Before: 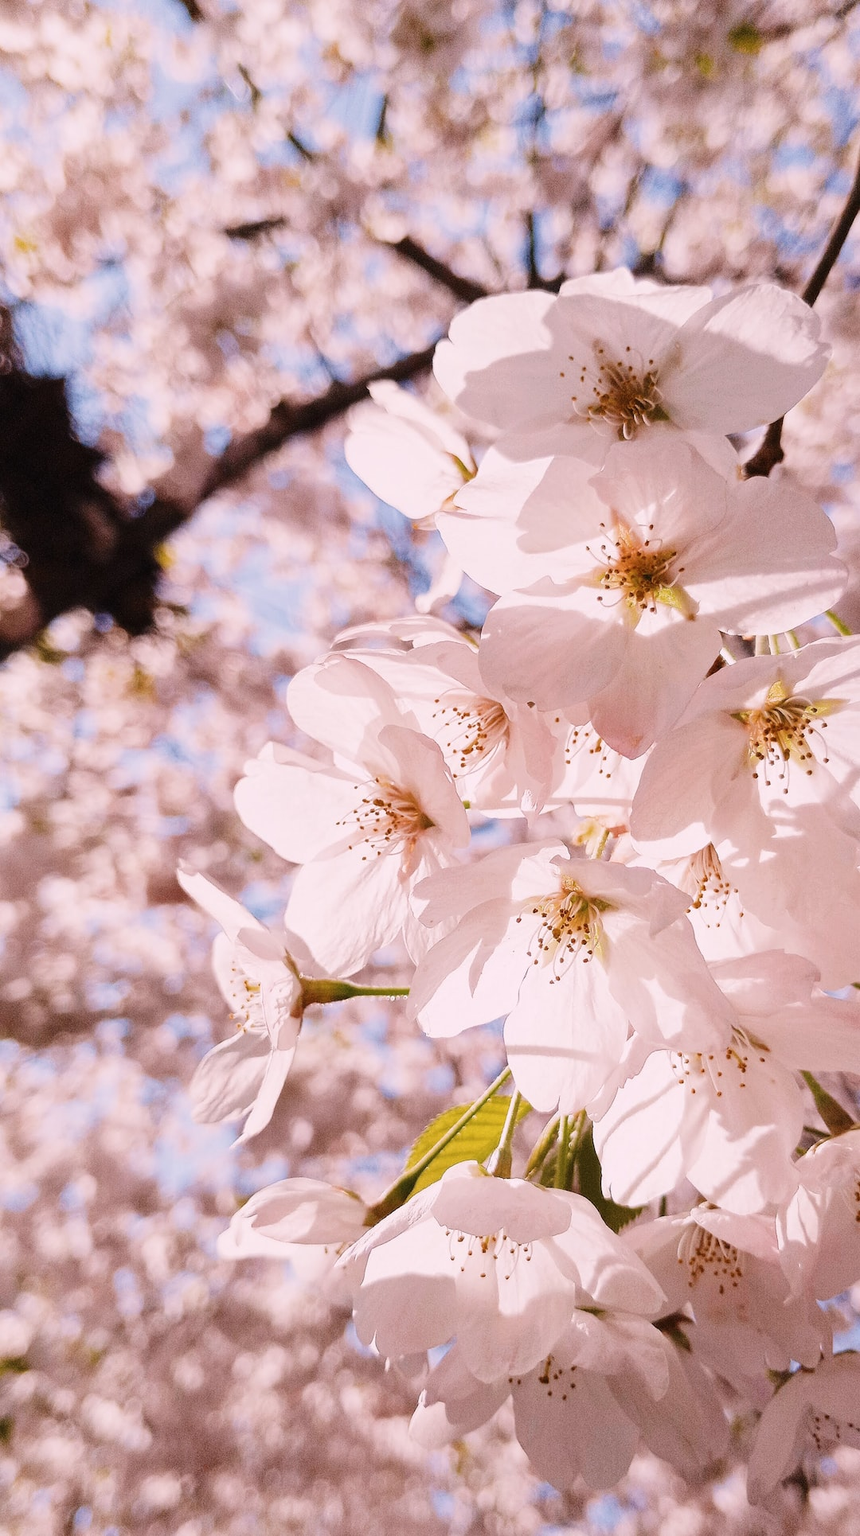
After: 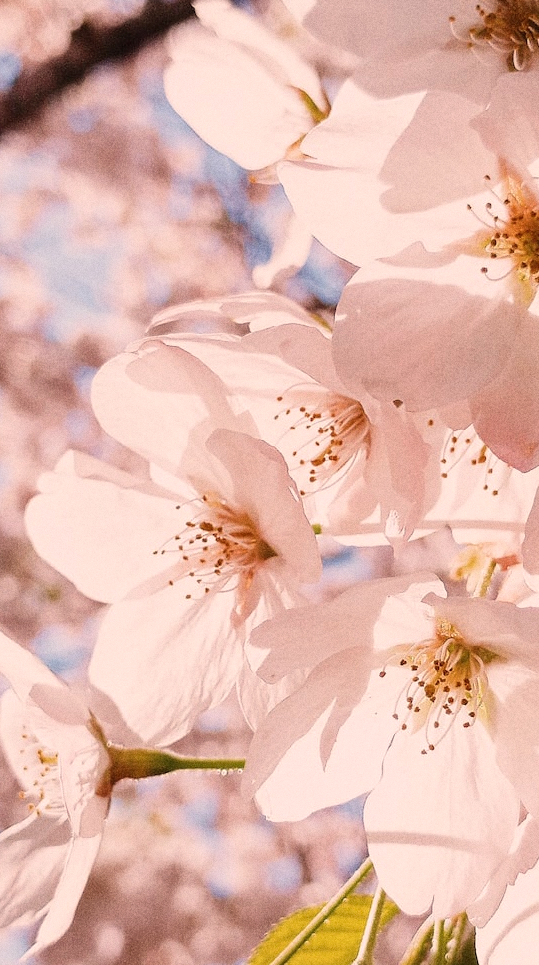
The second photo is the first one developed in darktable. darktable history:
crop: left 25%, top 25%, right 25%, bottom 25%
grain: coarseness 0.09 ISO
white balance: red 1.045, blue 0.932
exposure: exposure -0.04 EV, compensate highlight preservation false
